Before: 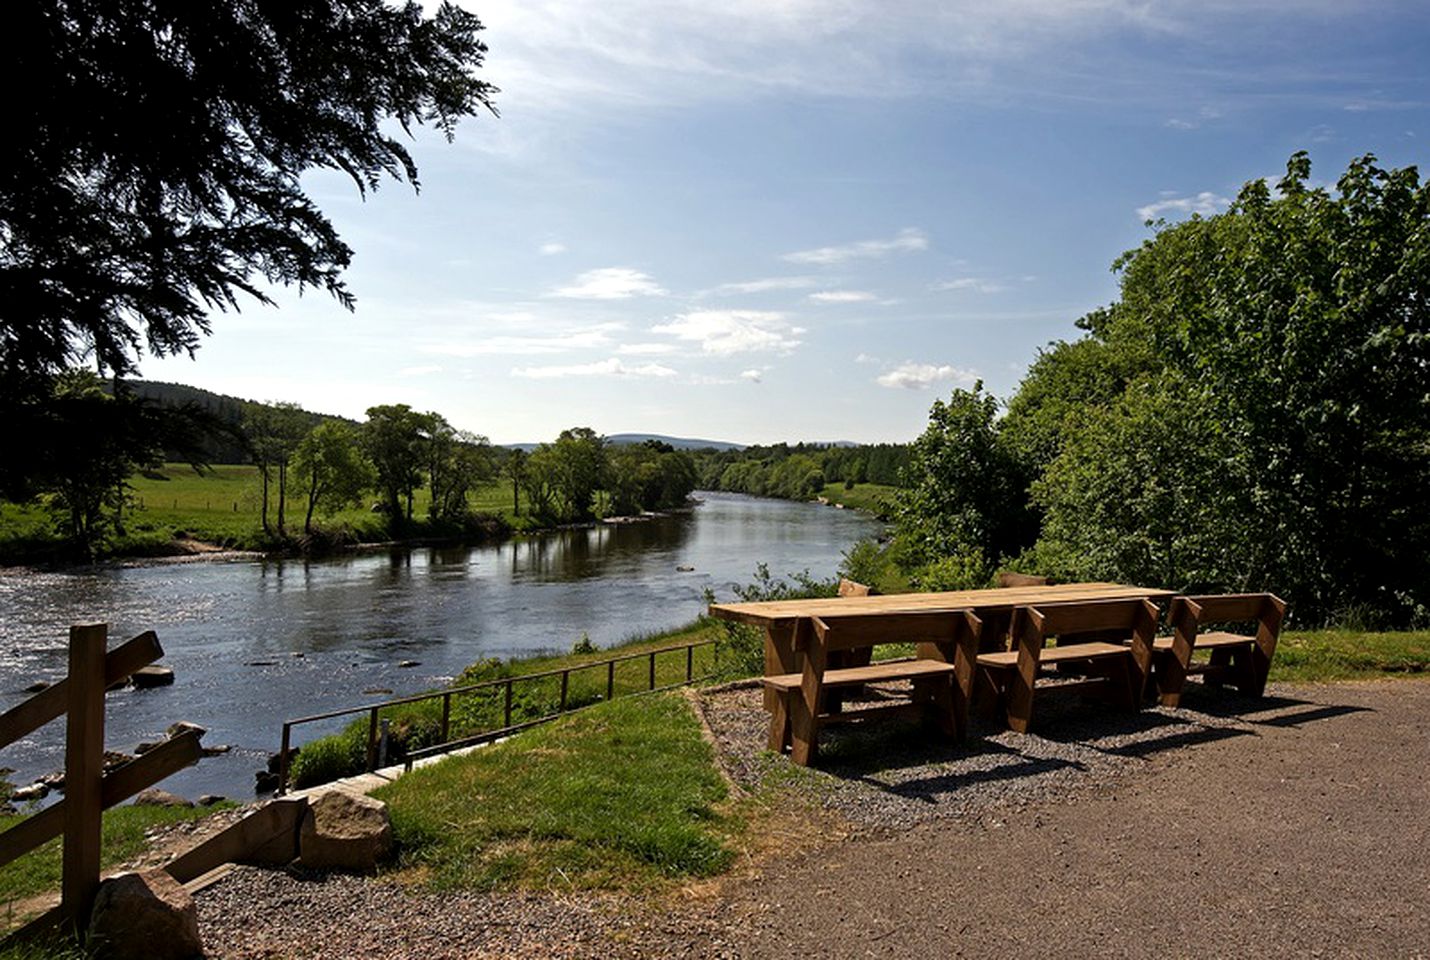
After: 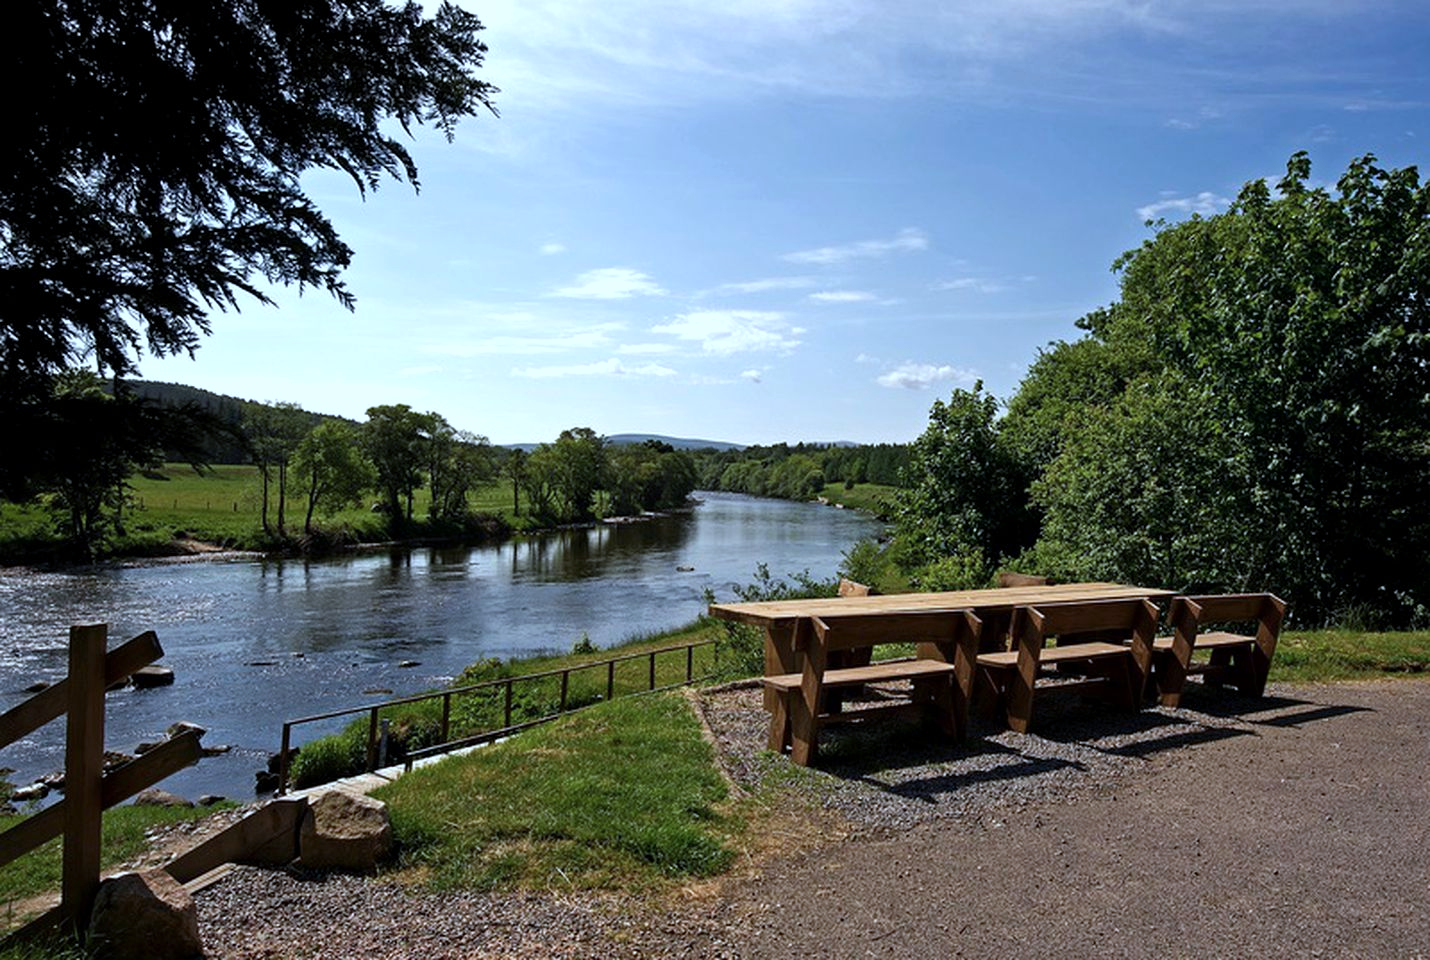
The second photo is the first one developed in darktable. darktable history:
color calibration: illuminant as shot in camera, x 0.378, y 0.381, temperature 4098.75 K, gamut compression 1.69
